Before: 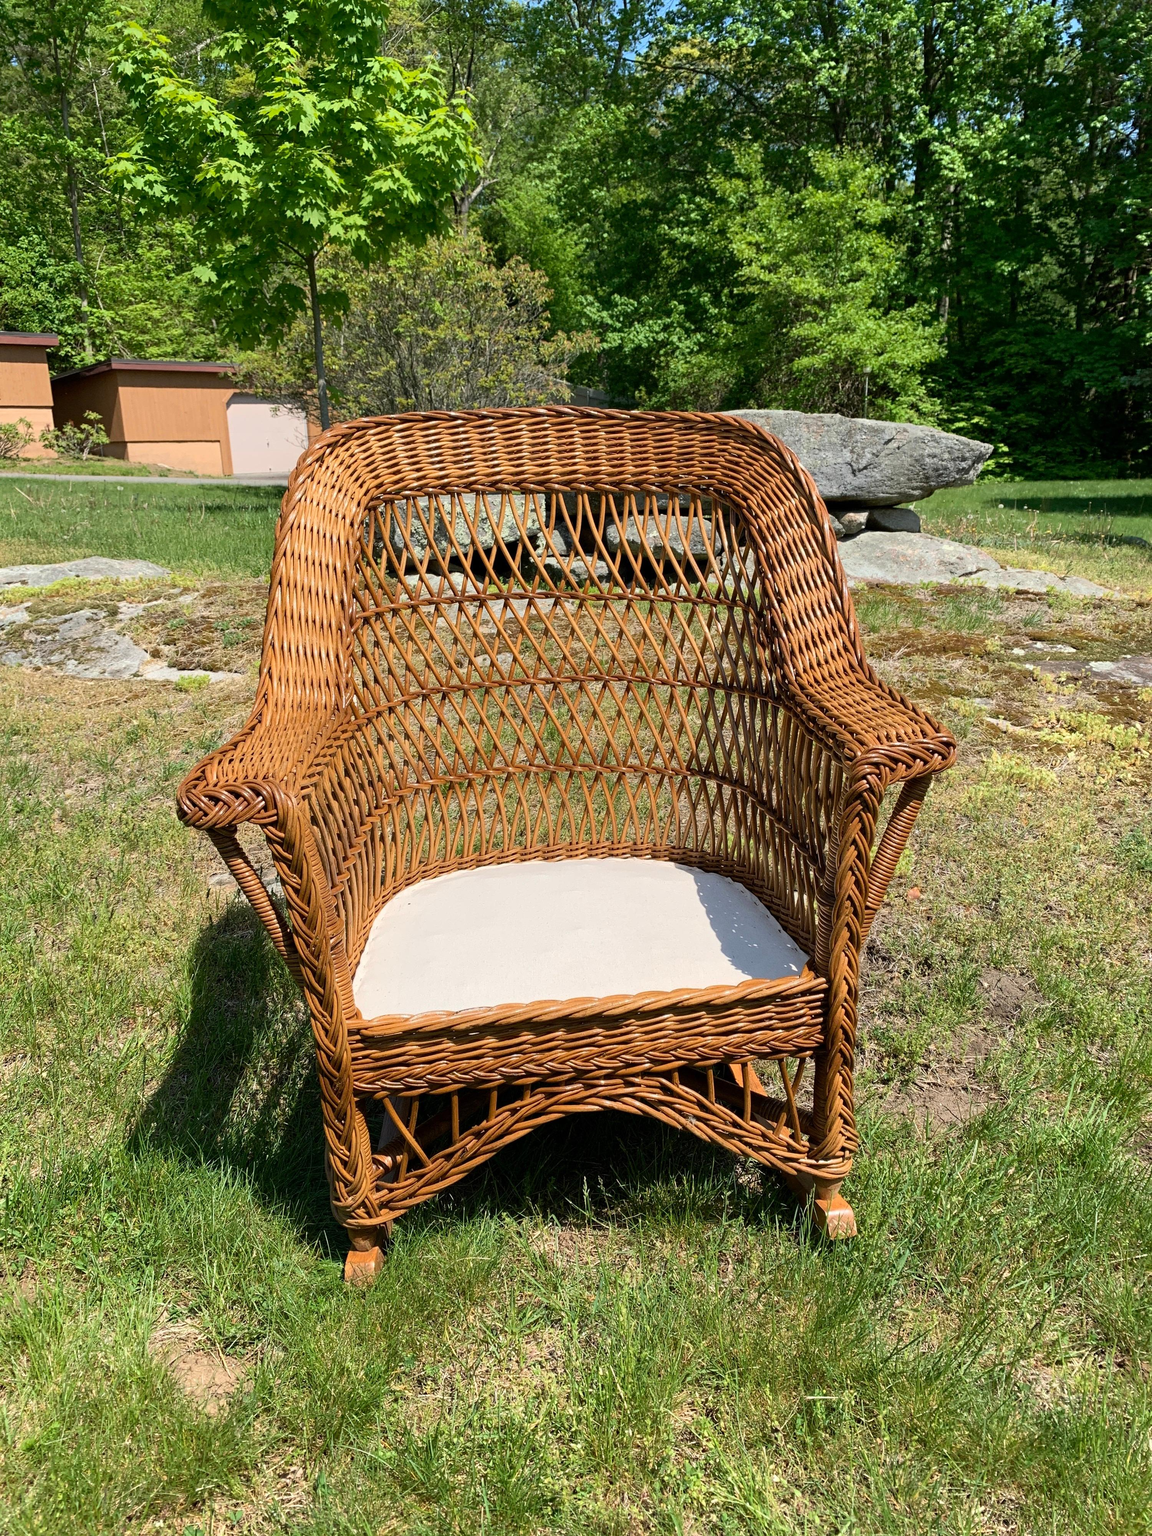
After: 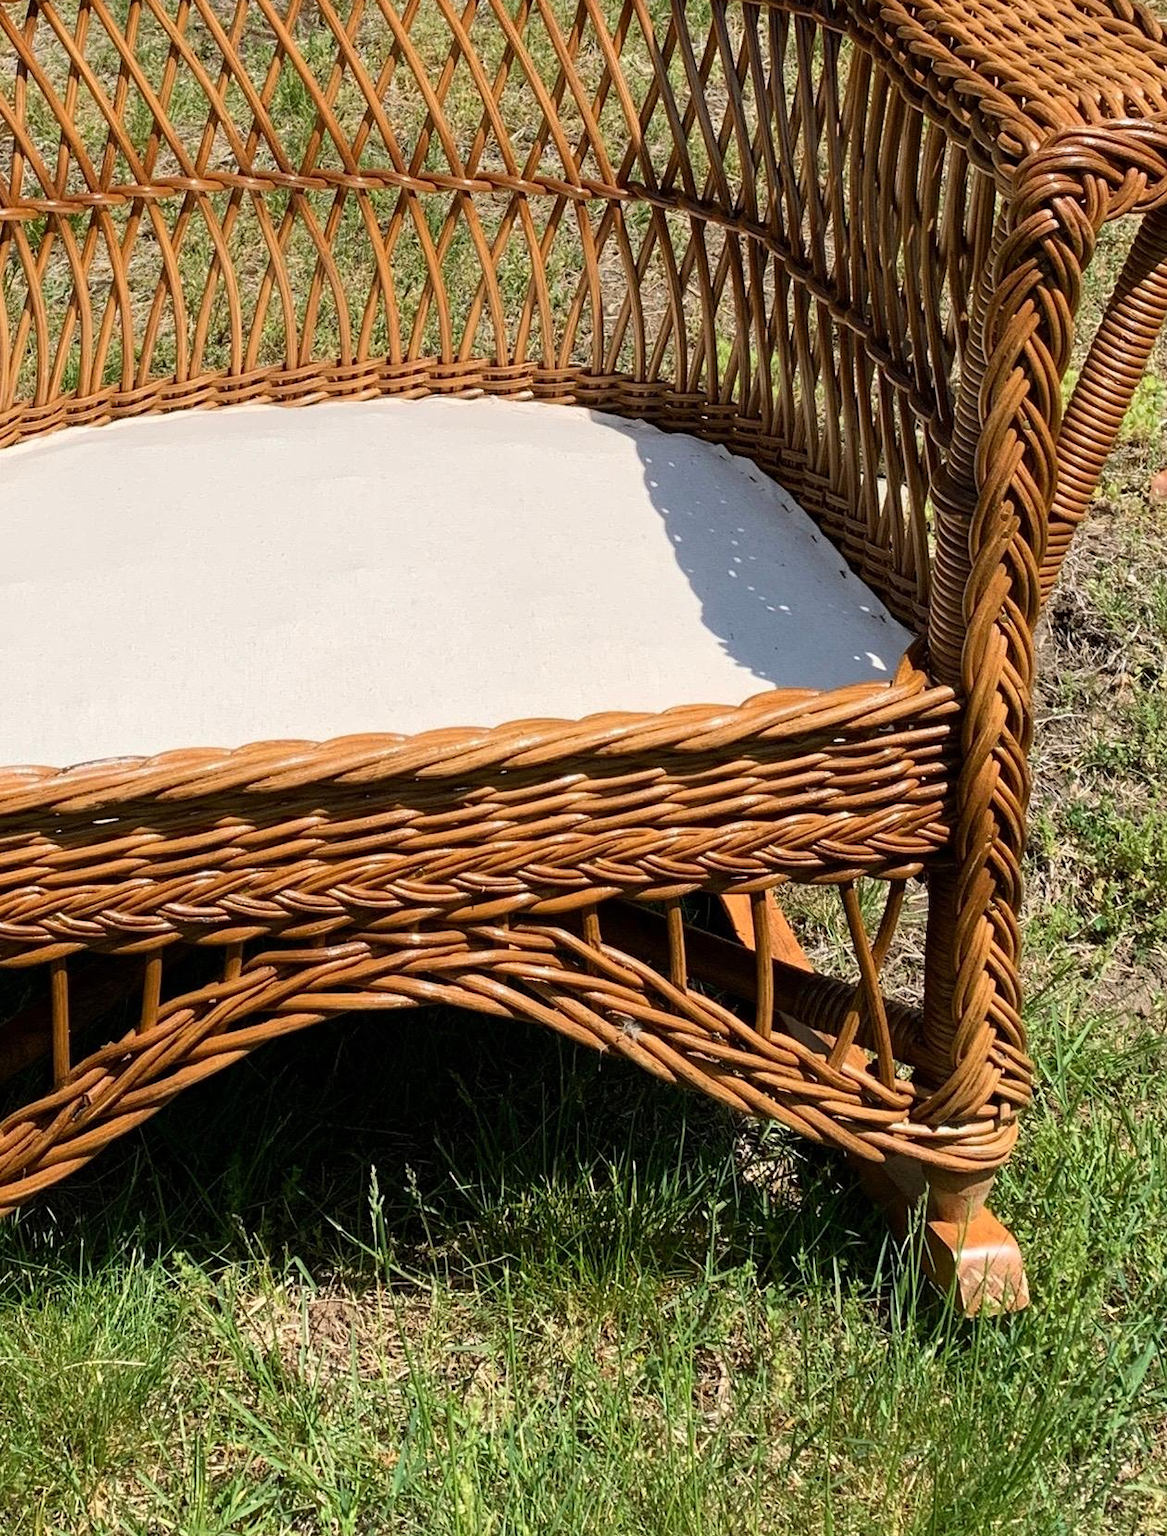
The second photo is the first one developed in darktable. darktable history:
crop: left 37.365%, top 45.135%, right 20.584%, bottom 13.385%
